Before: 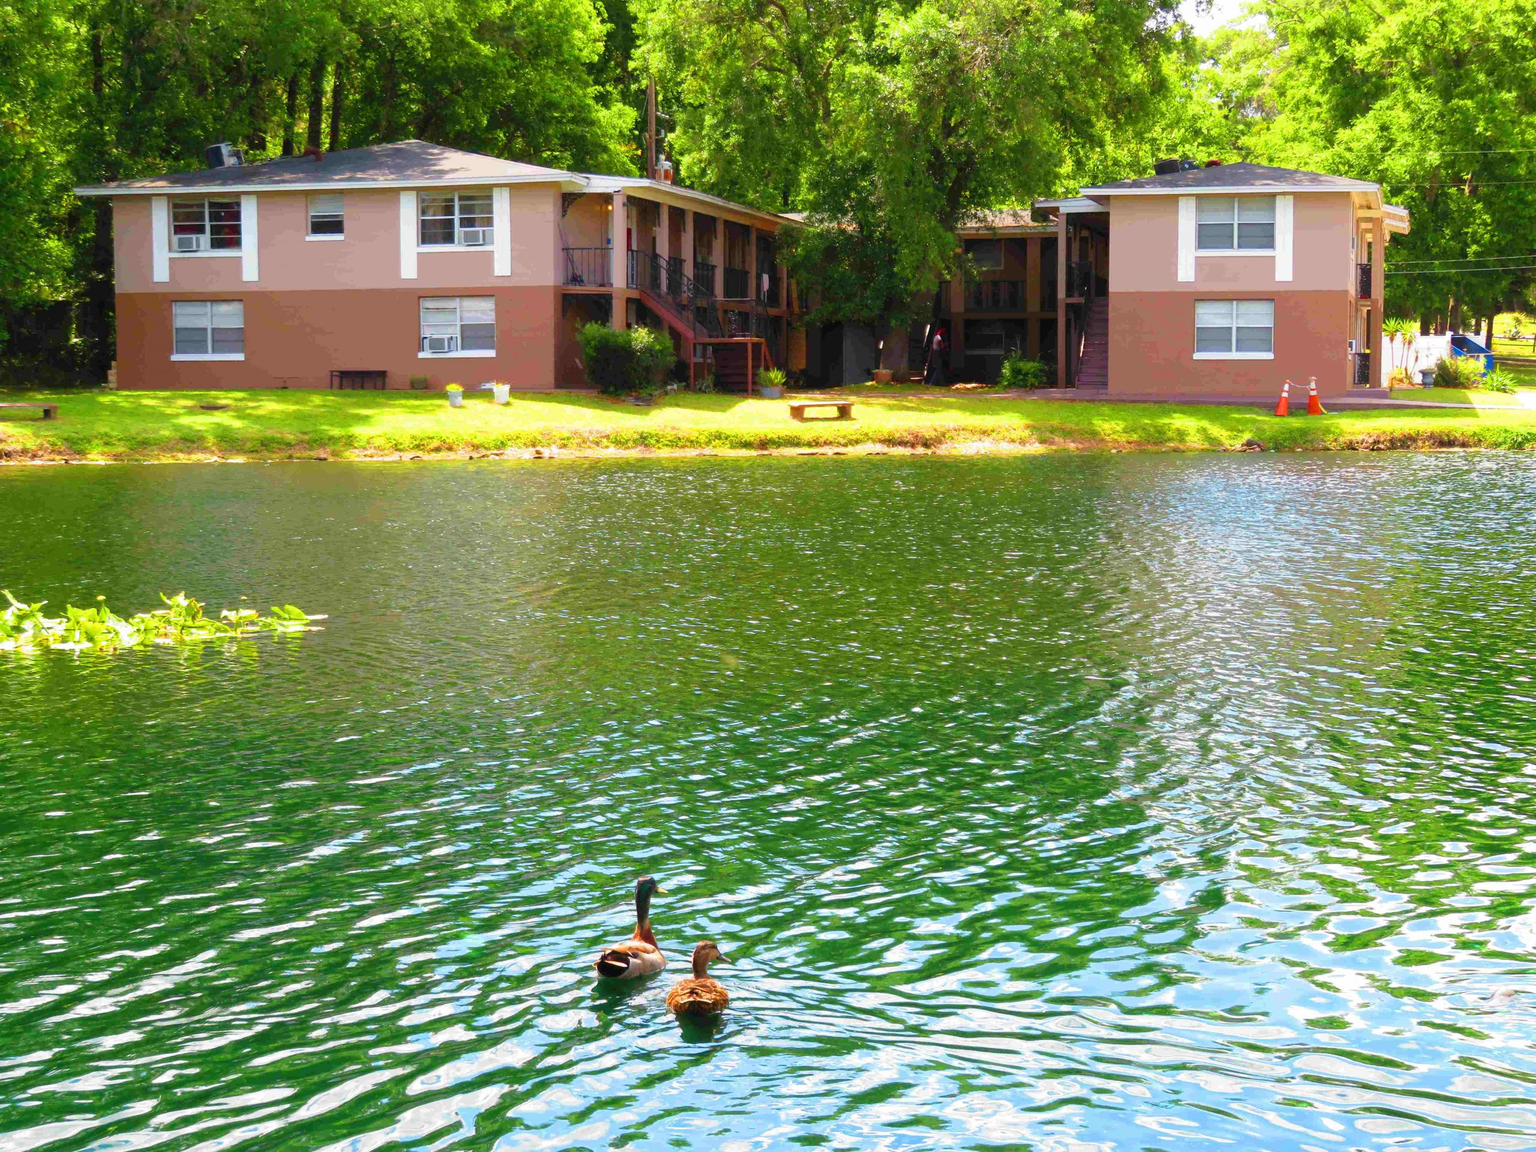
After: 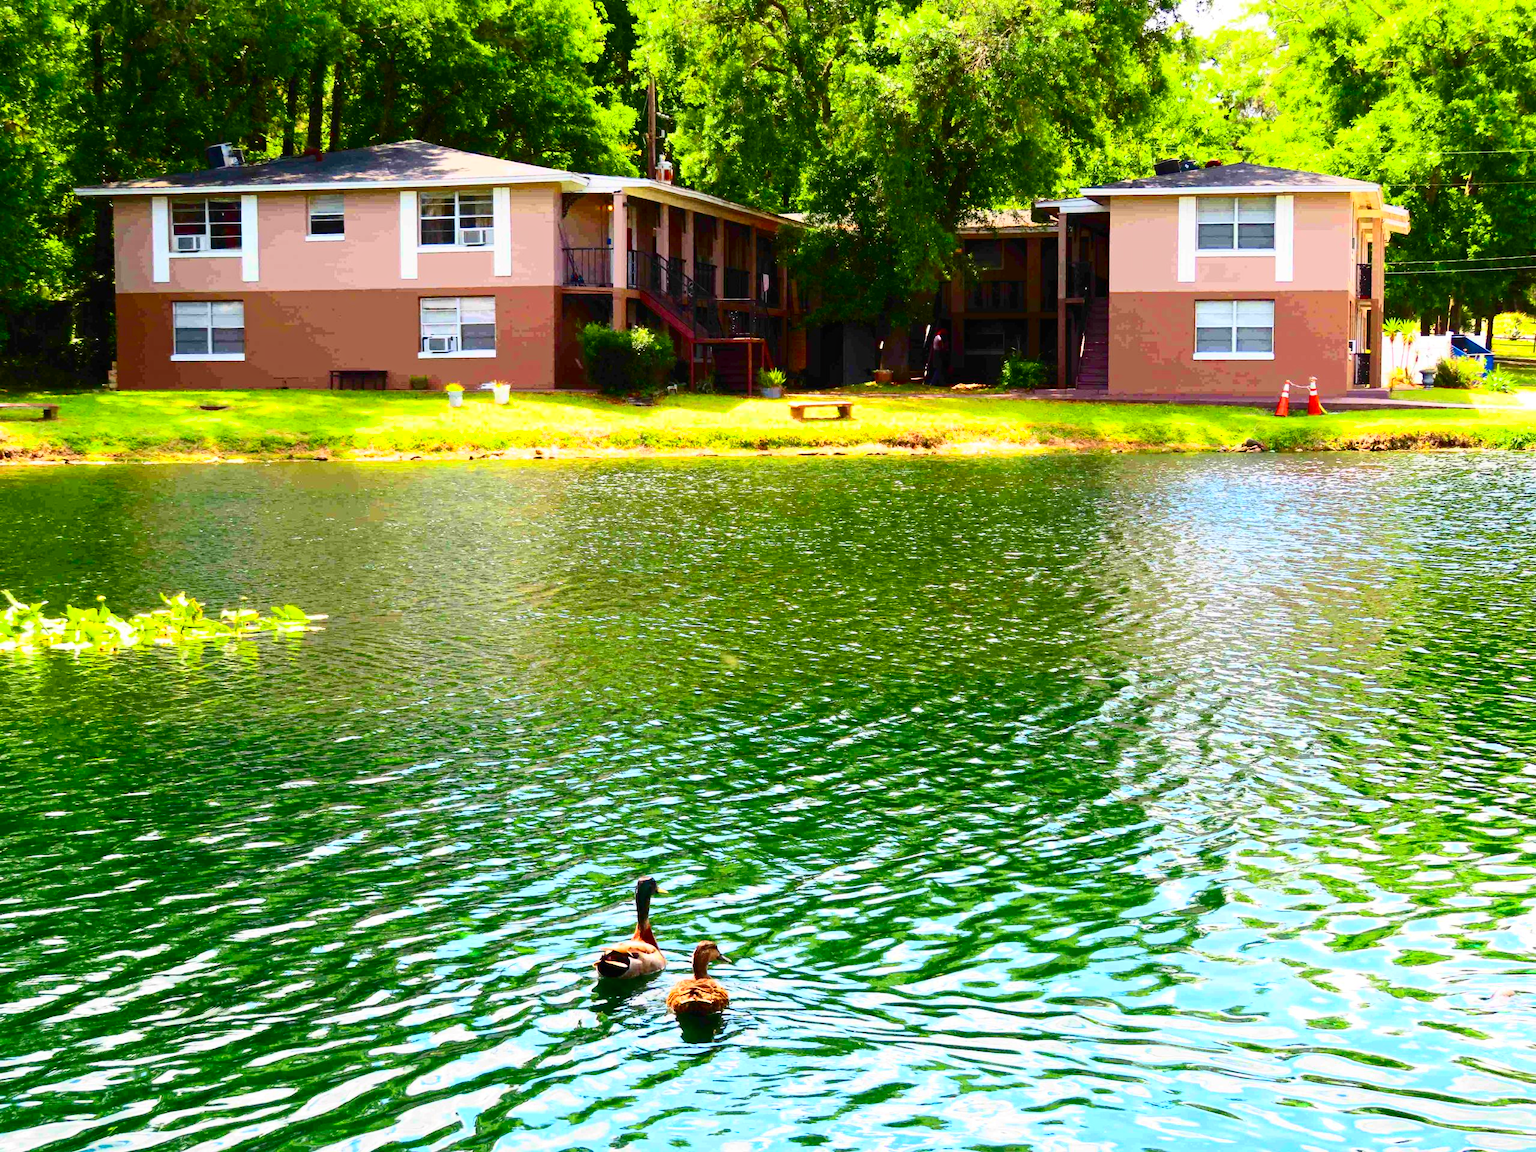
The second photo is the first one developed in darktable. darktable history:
haze removal: compatibility mode true, adaptive false
contrast brightness saturation: contrast 0.4, brightness 0.05, saturation 0.25
